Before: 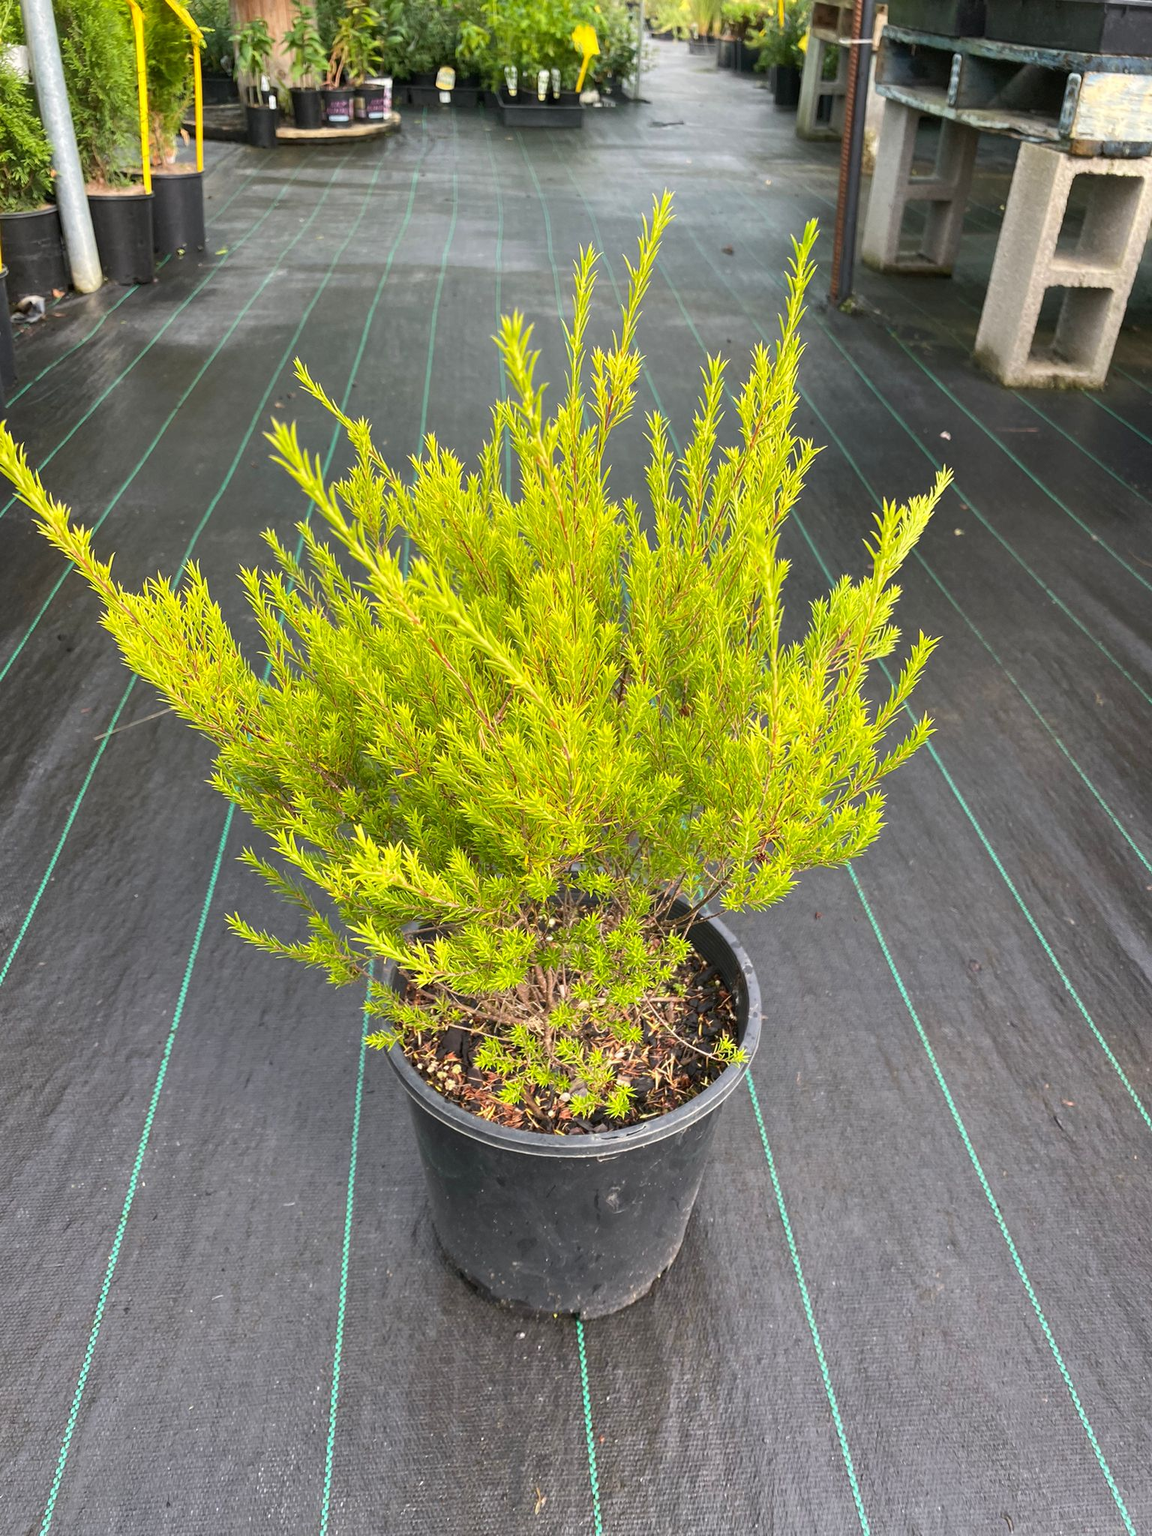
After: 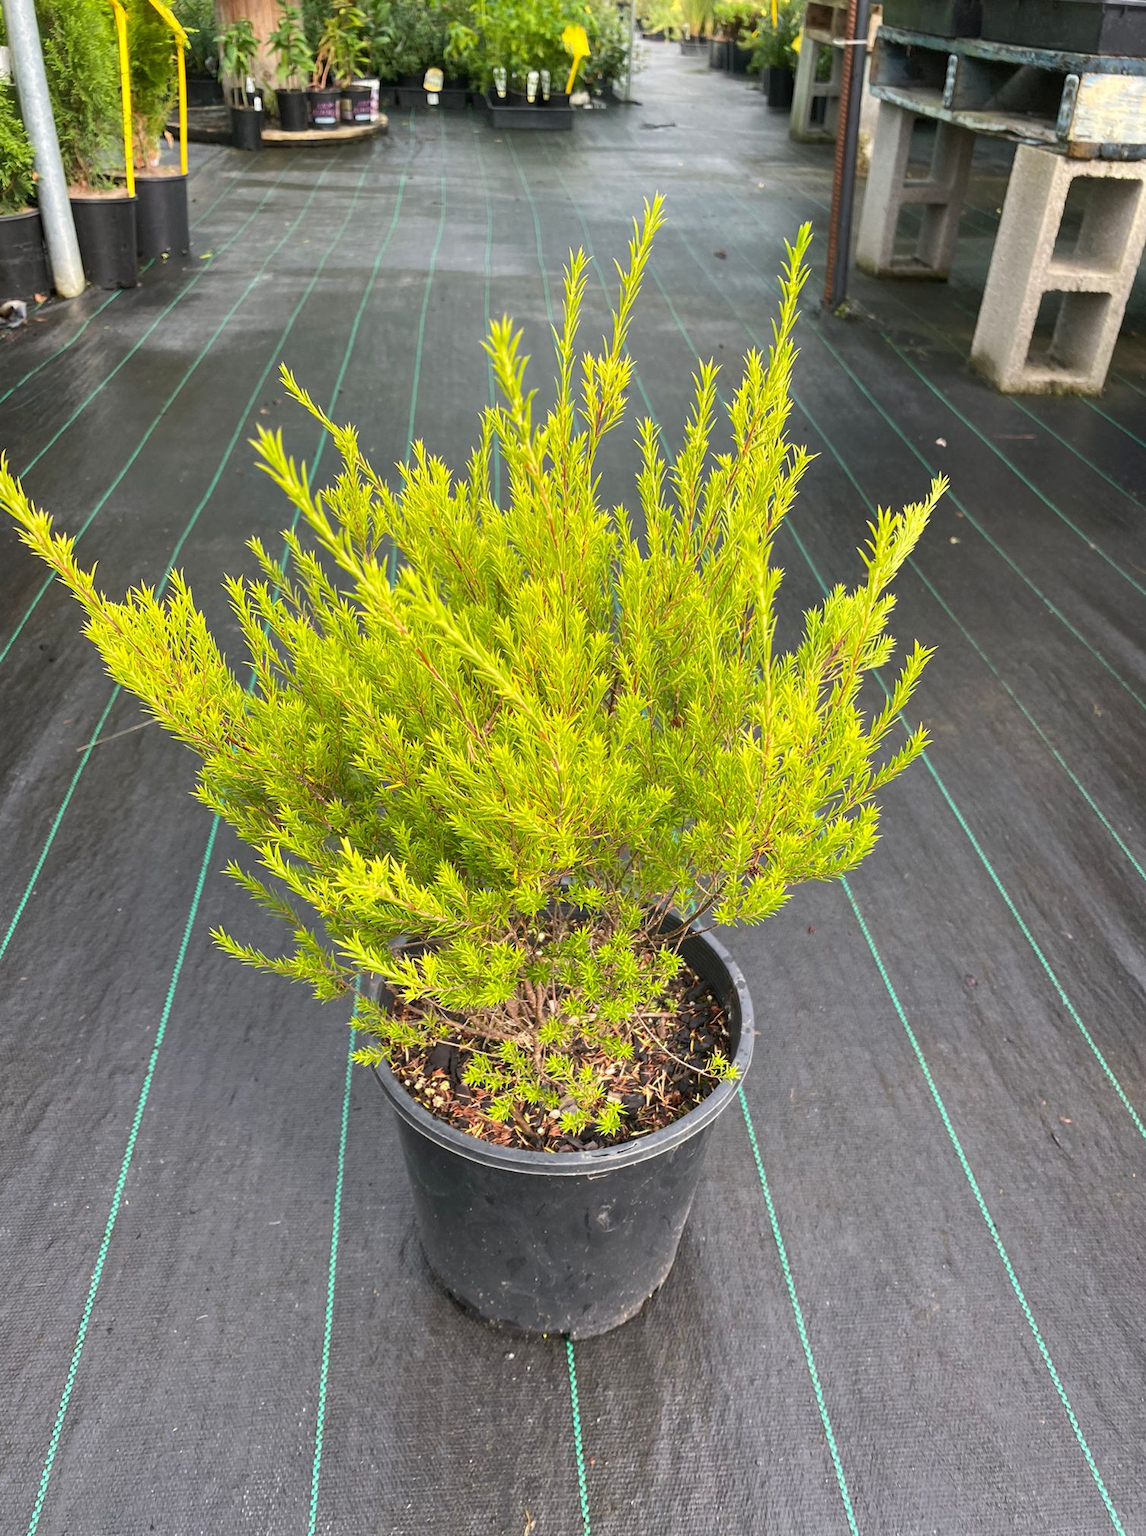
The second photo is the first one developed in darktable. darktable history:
crop: left 1.646%, right 0.281%, bottom 1.499%
